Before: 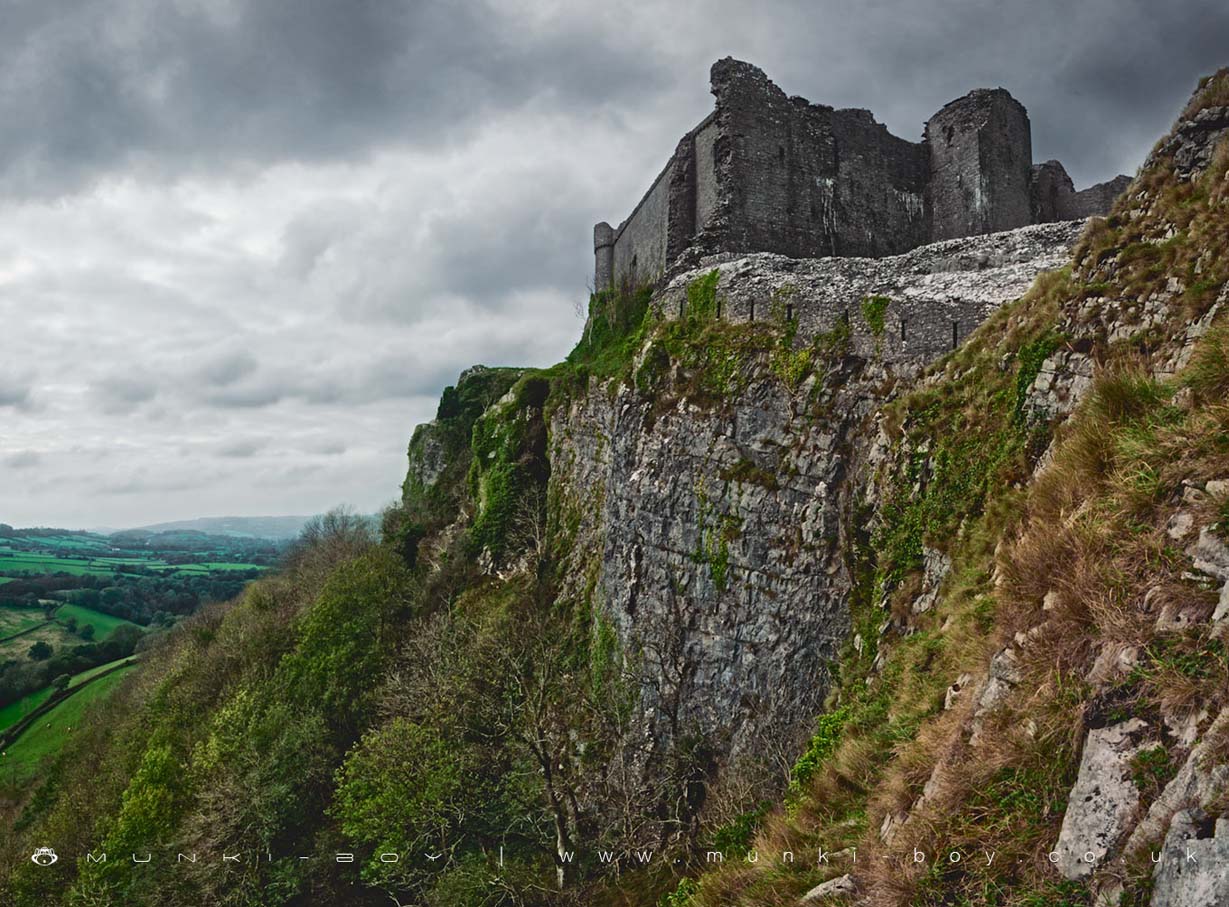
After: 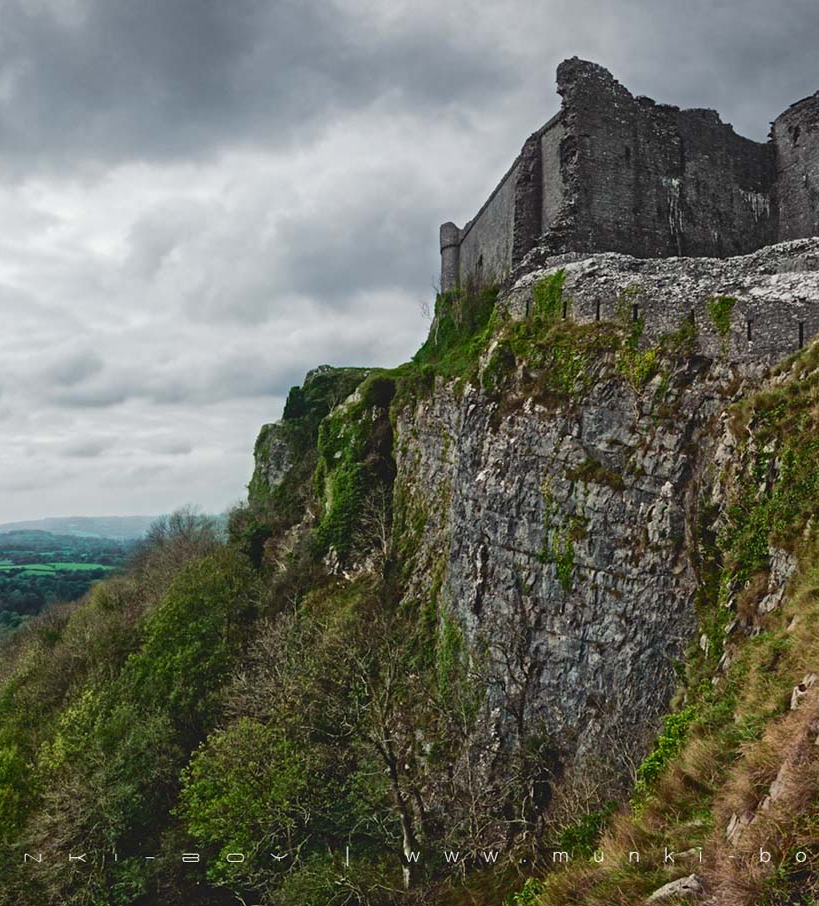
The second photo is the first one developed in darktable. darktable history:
crop and rotate: left 12.555%, right 20.751%
